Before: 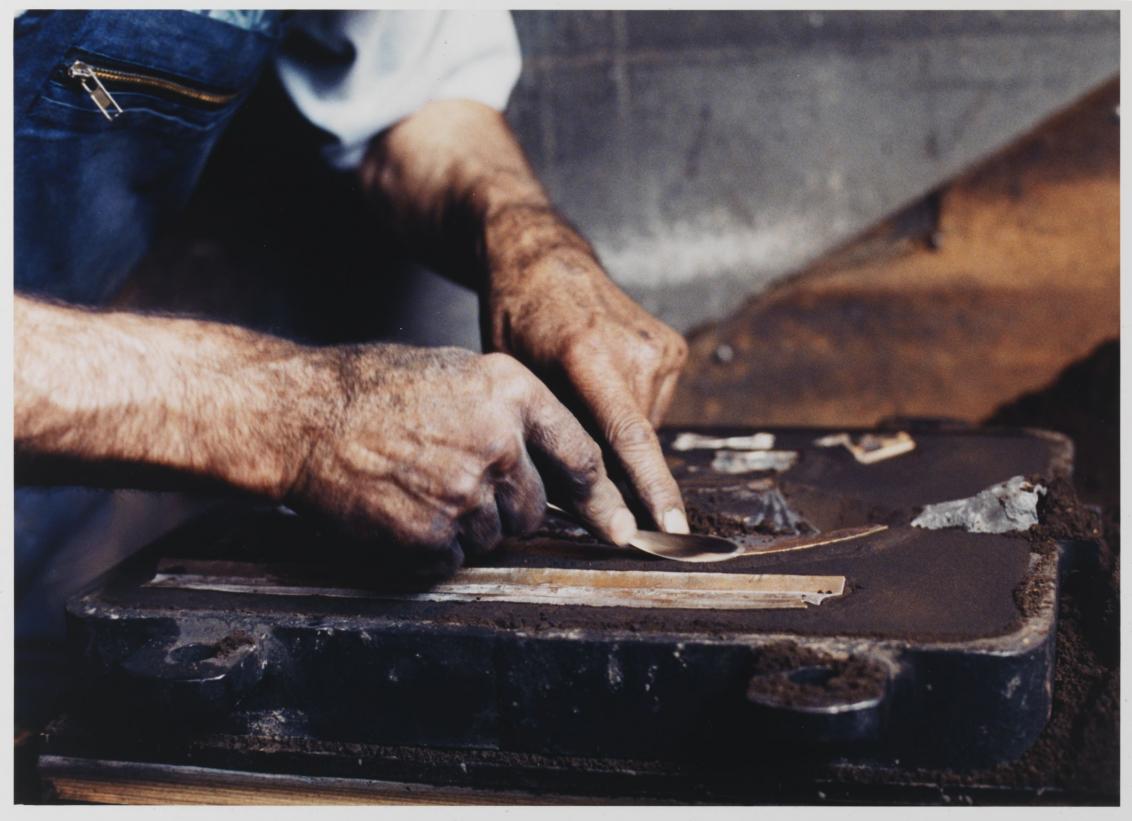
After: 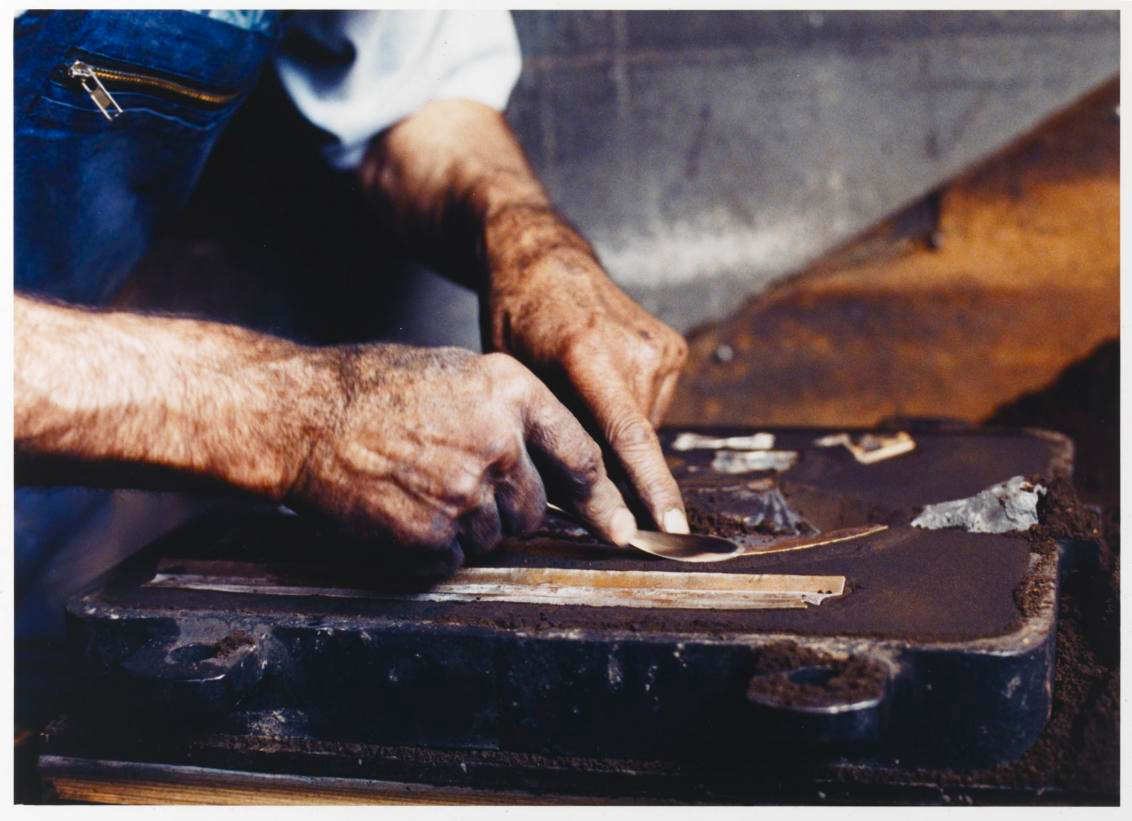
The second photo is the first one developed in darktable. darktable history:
color balance rgb: linear chroma grading › global chroma 14.787%, perceptual saturation grading › global saturation 20%, perceptual saturation grading › highlights -25.499%, perceptual saturation grading › shadows 24.568%, perceptual brilliance grading › highlights 7.791%, perceptual brilliance grading › mid-tones 2.986%, perceptual brilliance grading › shadows 2.363%
